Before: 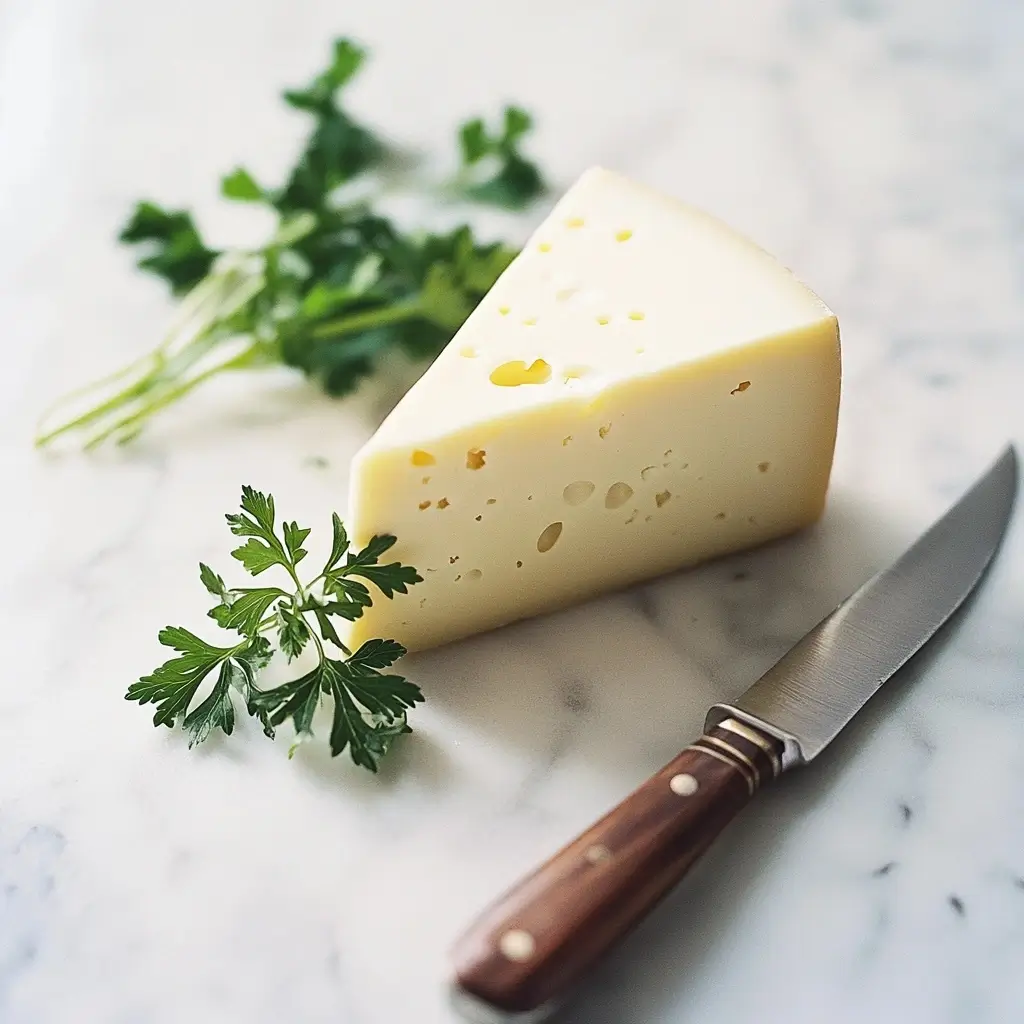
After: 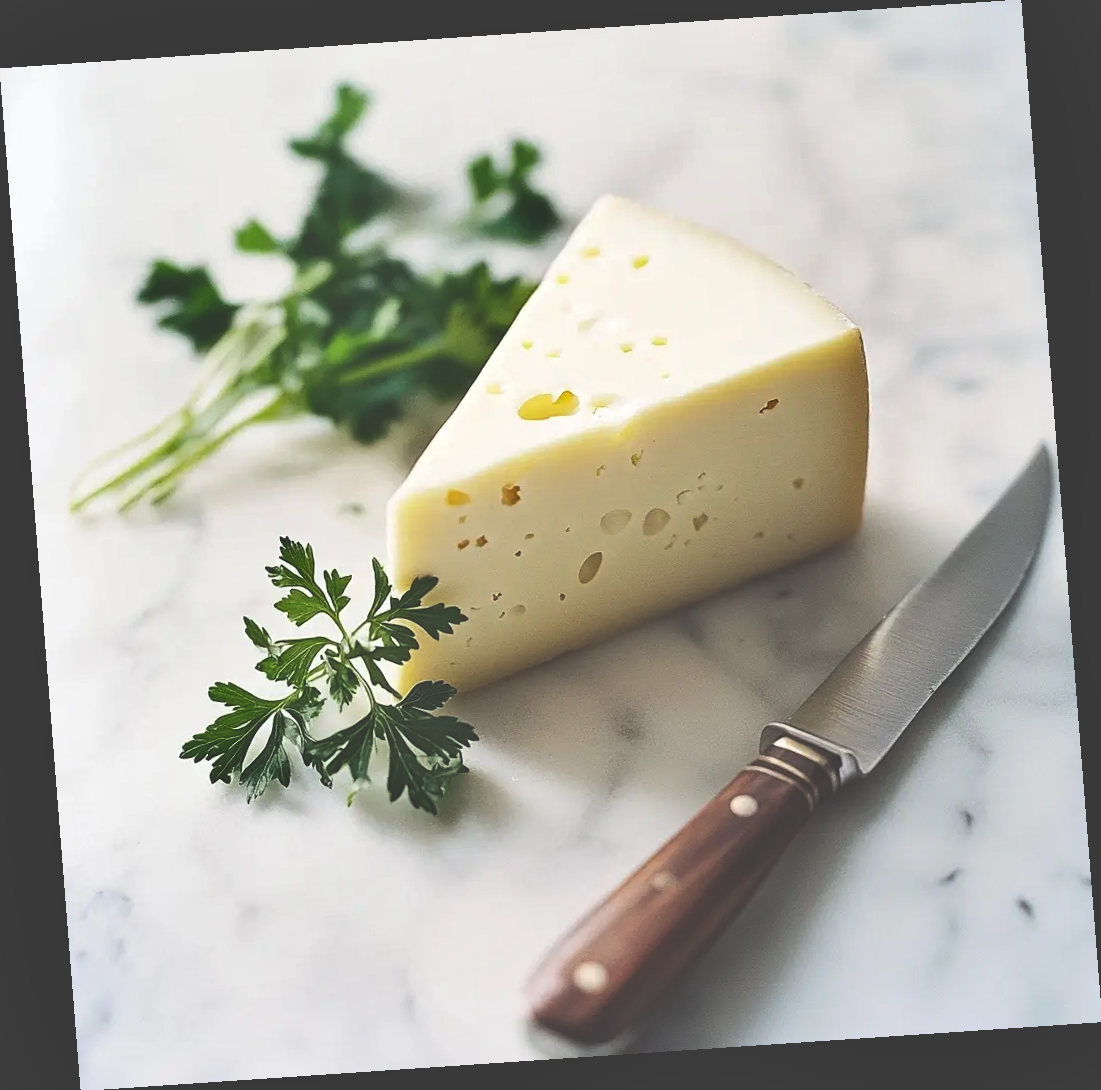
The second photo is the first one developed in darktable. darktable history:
exposure: black level correction -0.041, exposure 0.064 EV, compensate highlight preservation false
rotate and perspective: rotation -4.2°, shear 0.006, automatic cropping off
shadows and highlights: shadows 40, highlights -54, highlights color adjustment 46%, low approximation 0.01, soften with gaussian
